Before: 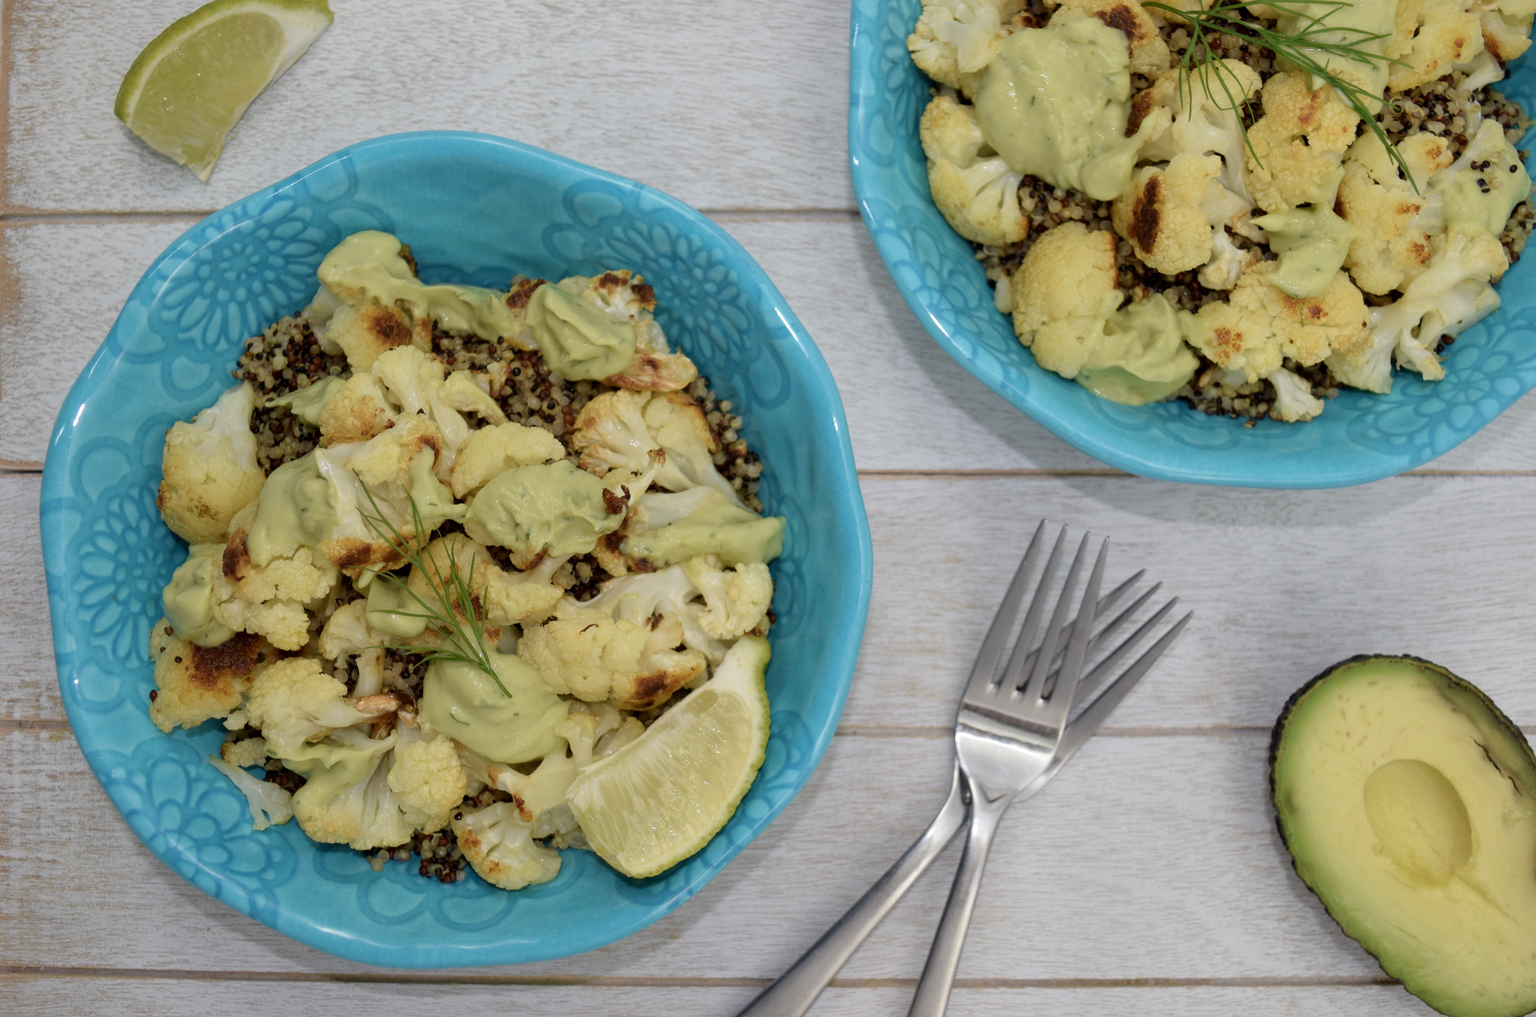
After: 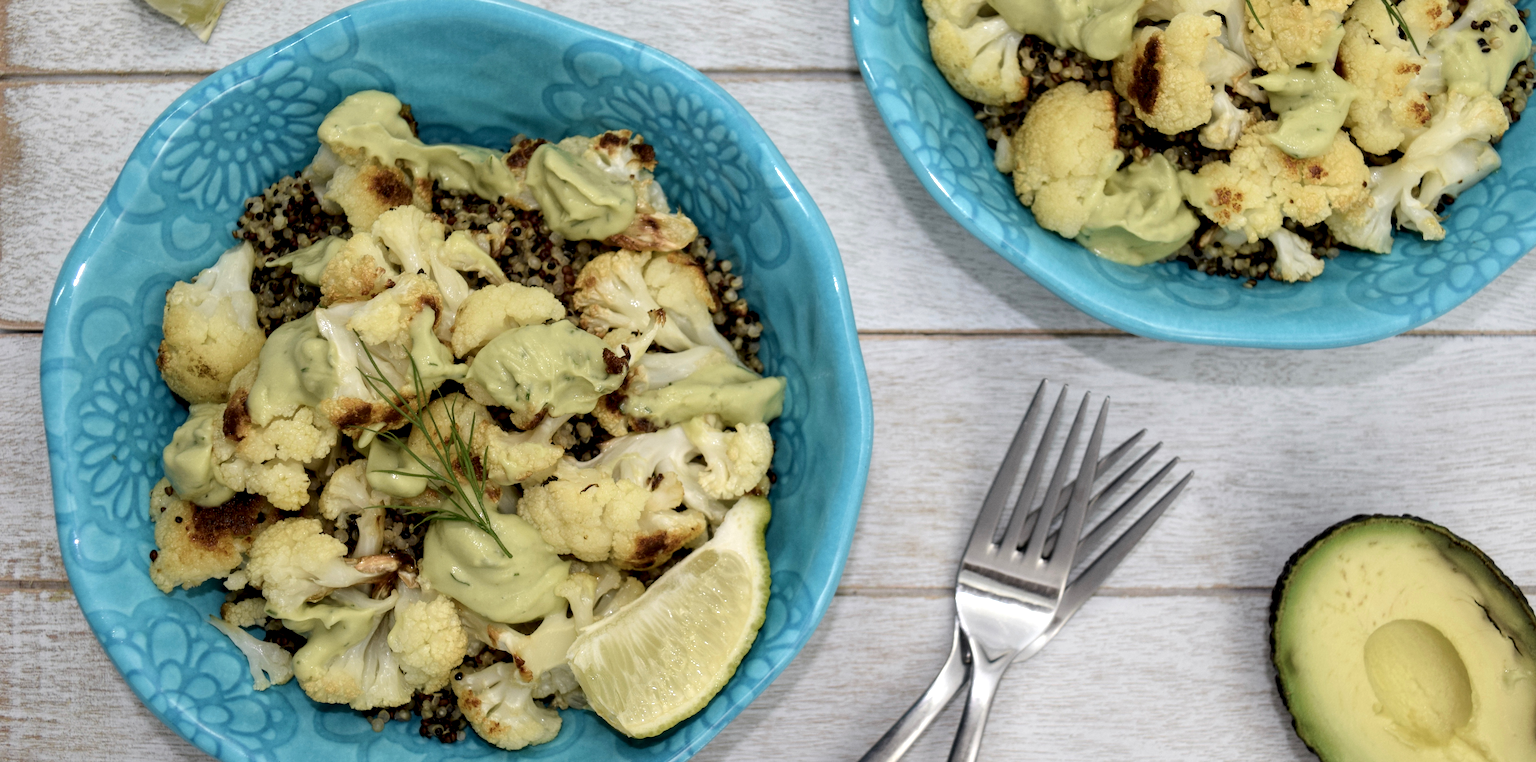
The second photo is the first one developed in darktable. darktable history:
tone equalizer: -8 EV -0.417 EV, -7 EV -0.389 EV, -6 EV -0.333 EV, -5 EV -0.222 EV, -3 EV 0.222 EV, -2 EV 0.333 EV, -1 EV 0.389 EV, +0 EV 0.417 EV, edges refinement/feathering 500, mask exposure compensation -1.57 EV, preserve details no
local contrast: highlights 25%, shadows 75%, midtone range 0.75
crop: top 13.819%, bottom 11.169%
contrast brightness saturation: saturation -0.05
